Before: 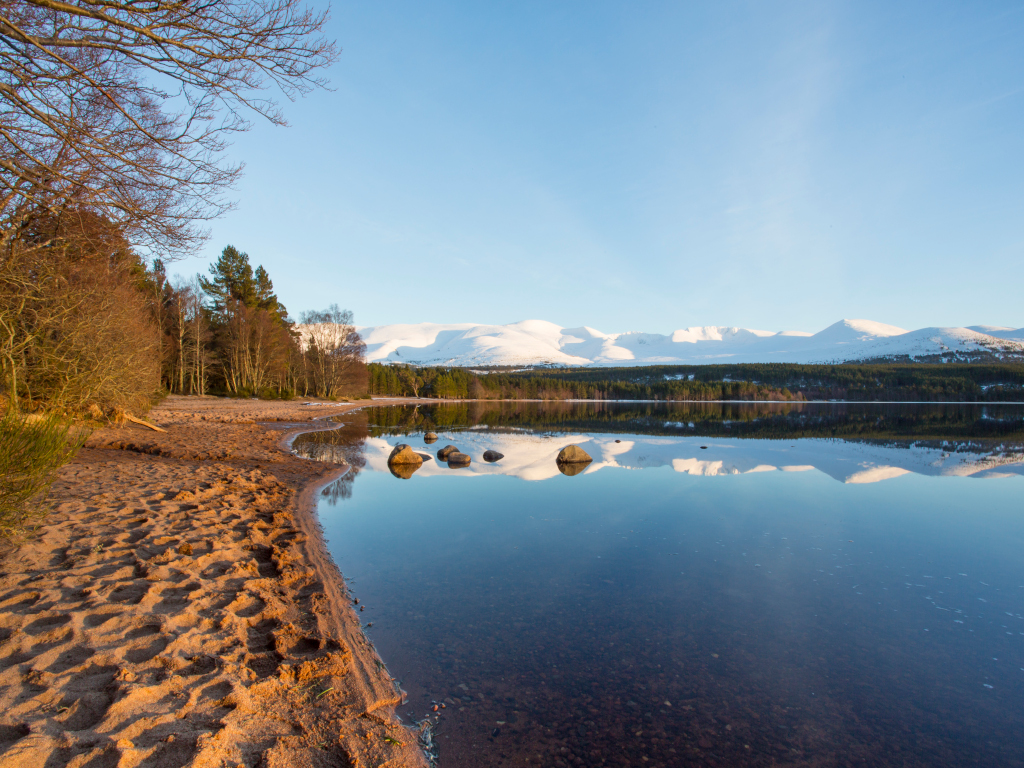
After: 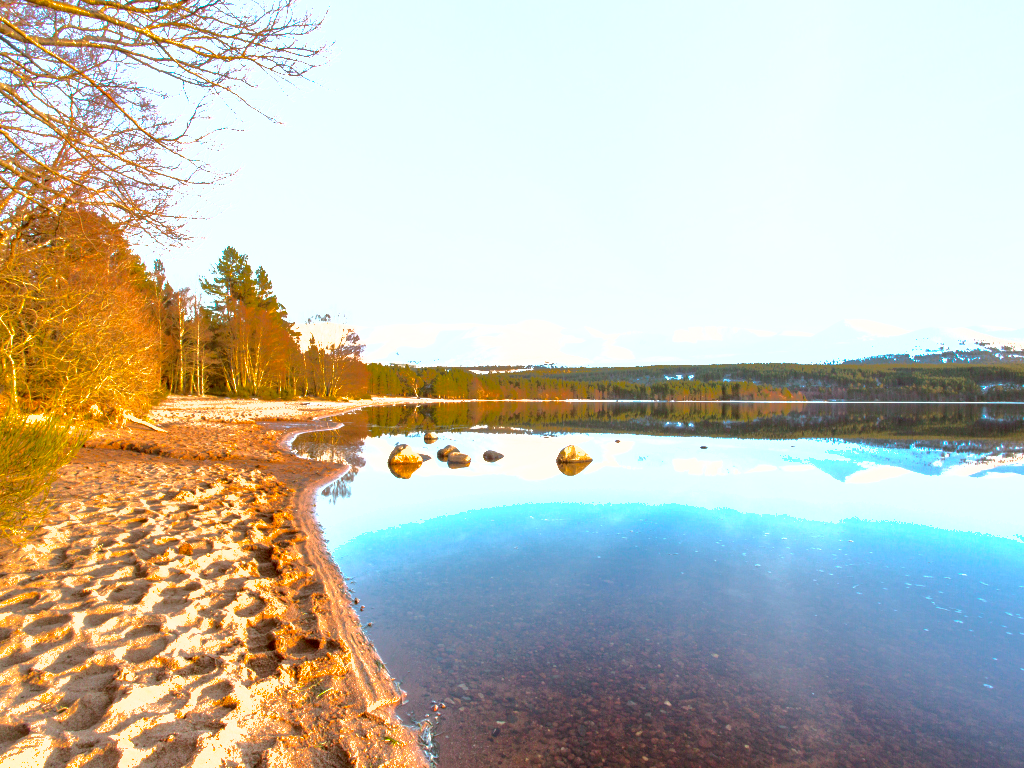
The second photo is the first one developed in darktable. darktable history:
shadows and highlights: shadows 39.98, highlights -59.96
color correction: highlights a* -0.464, highlights b* 0.182, shadows a* 4.59, shadows b* 20.84
exposure: black level correction 0, exposure 1.972 EV, compensate highlight preservation false
